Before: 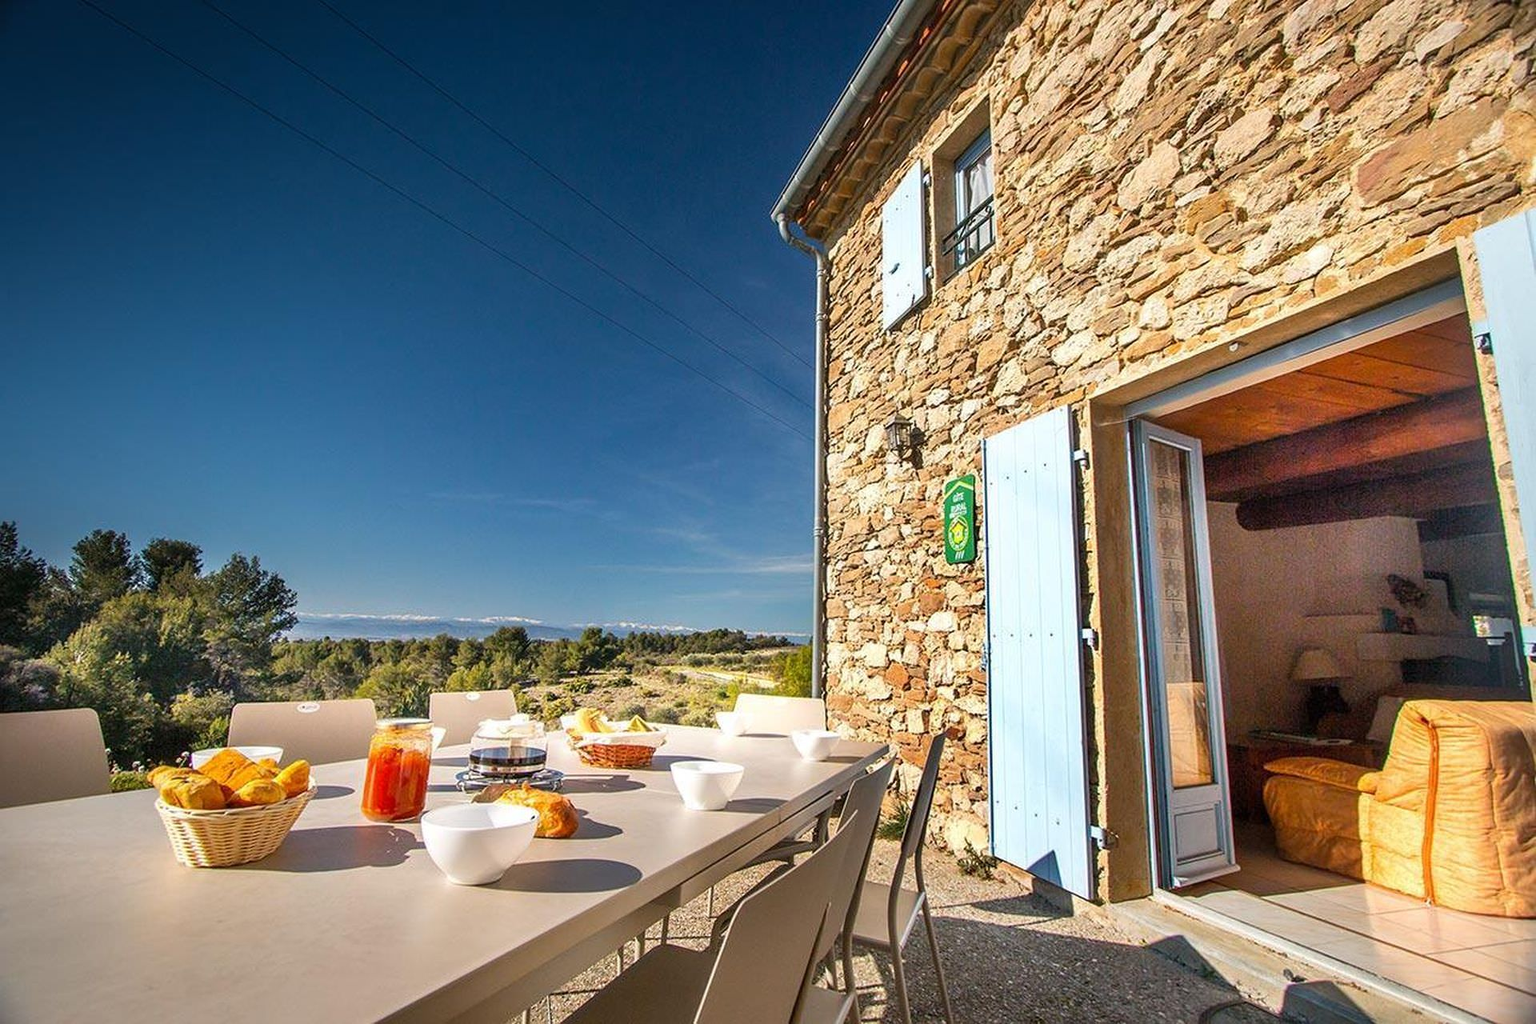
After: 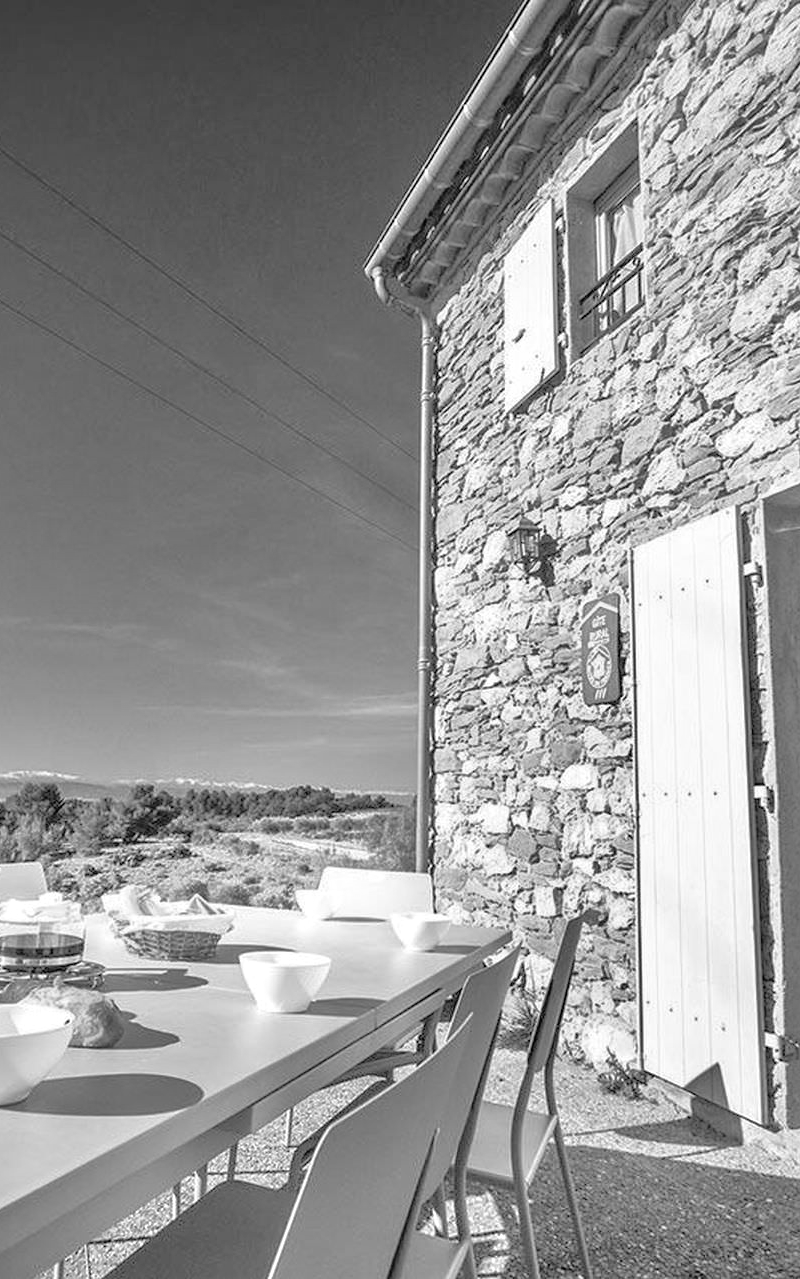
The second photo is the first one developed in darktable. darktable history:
tone equalizer: -7 EV 0.15 EV, -6 EV 0.6 EV, -5 EV 1.15 EV, -4 EV 1.33 EV, -3 EV 1.15 EV, -2 EV 0.6 EV, -1 EV 0.15 EV, mask exposure compensation -0.5 EV
crop: left 31.229%, right 27.105%
monochrome: on, module defaults
